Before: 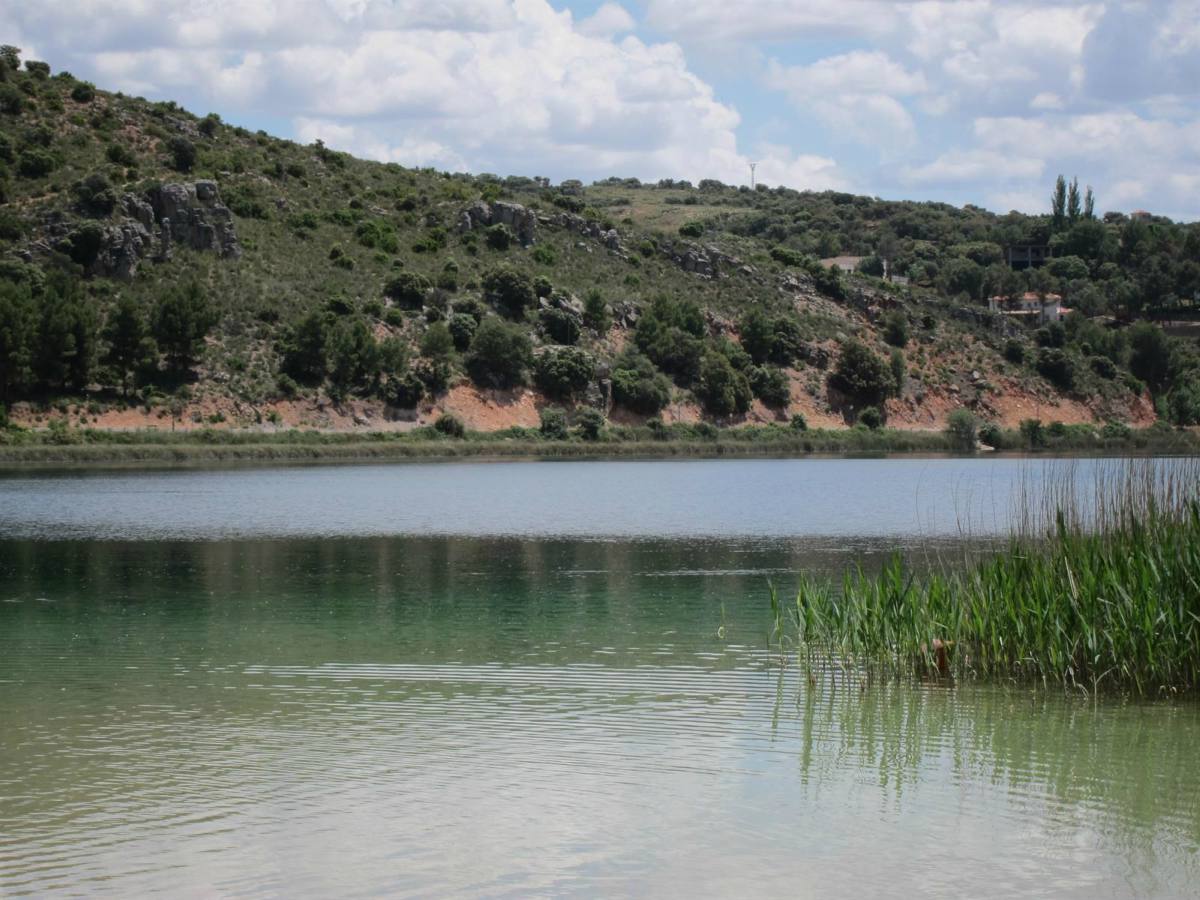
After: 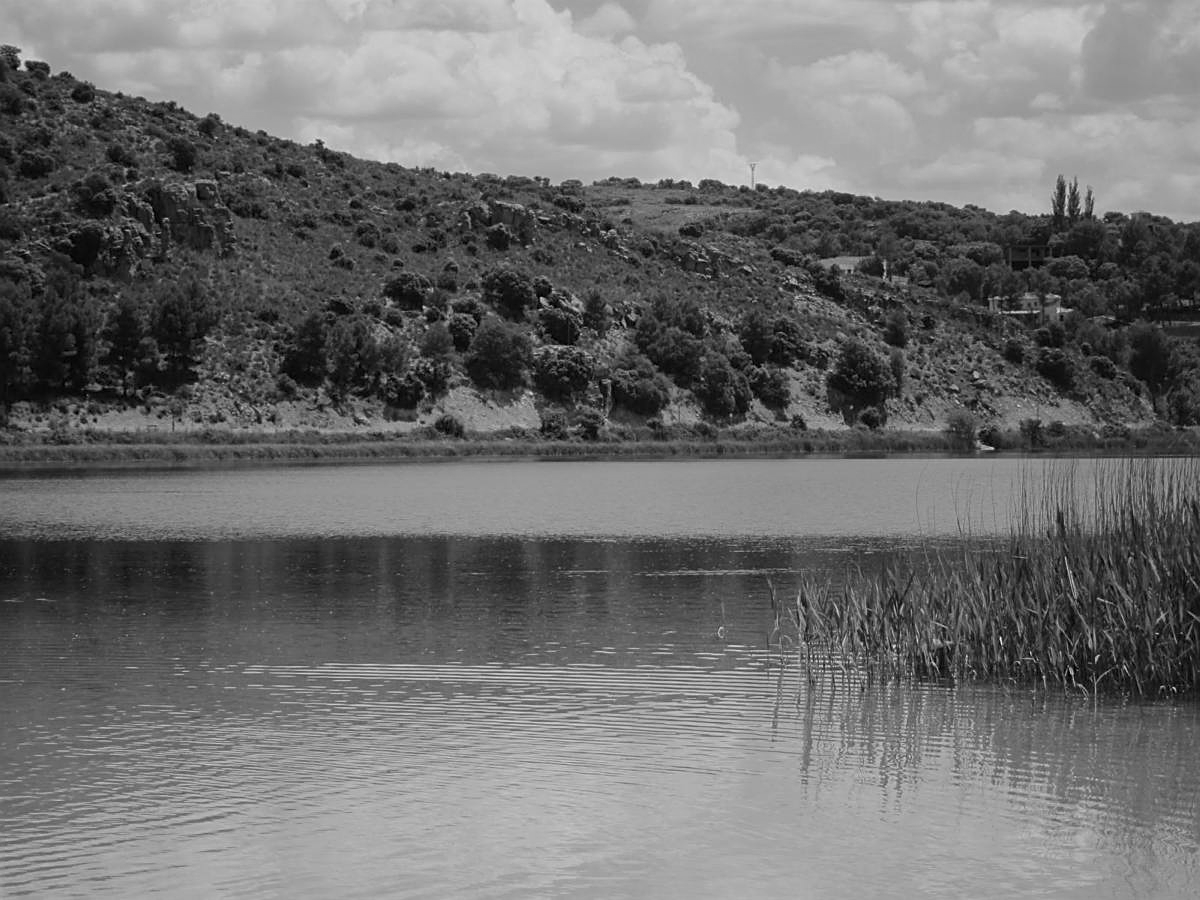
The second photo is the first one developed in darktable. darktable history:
sharpen: on, module defaults
monochrome: a 26.22, b 42.67, size 0.8
